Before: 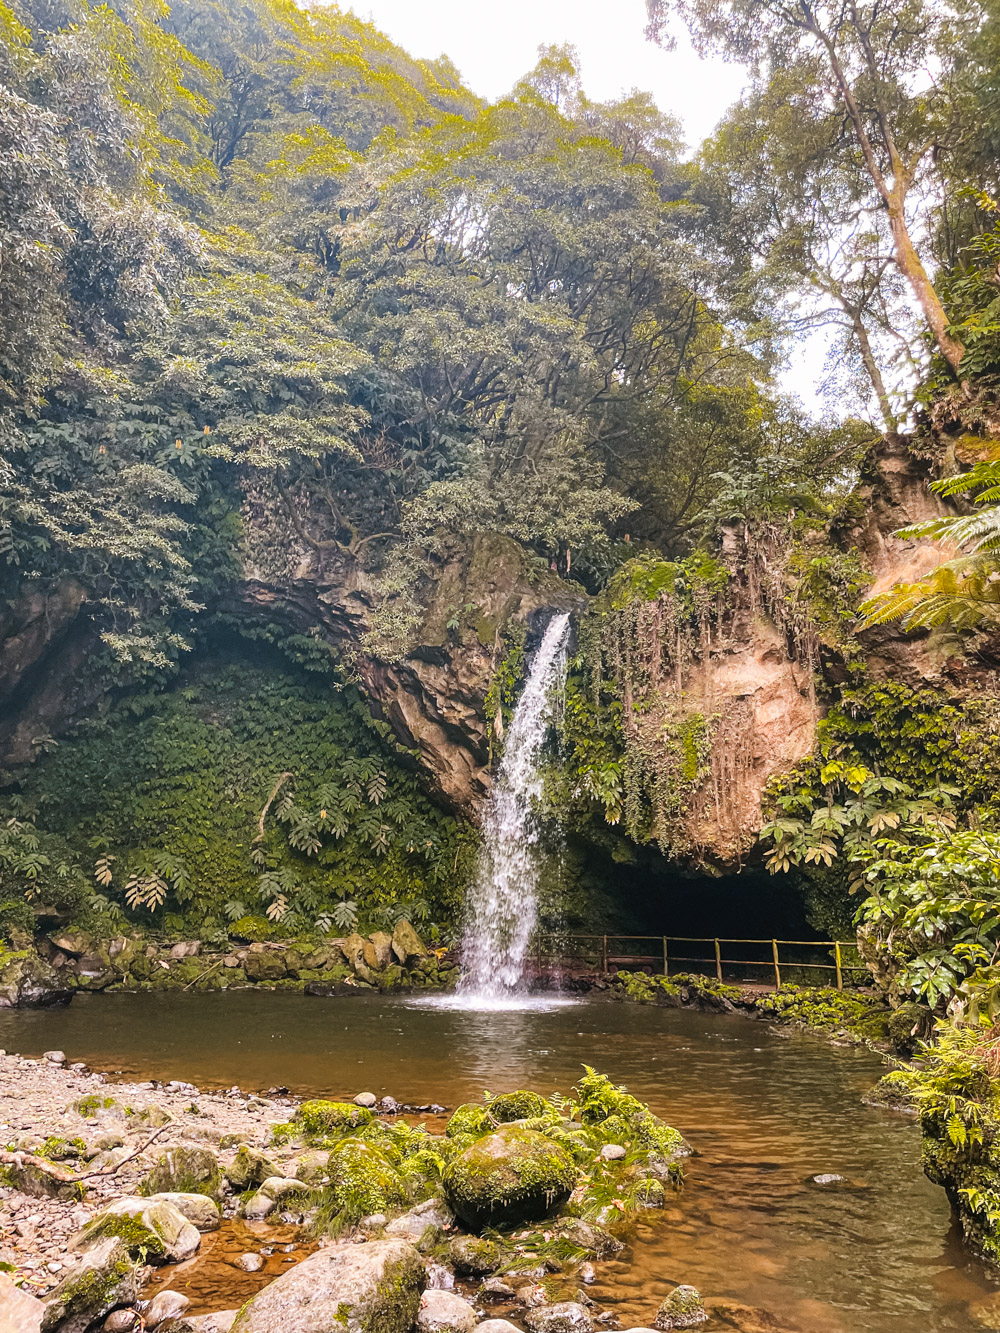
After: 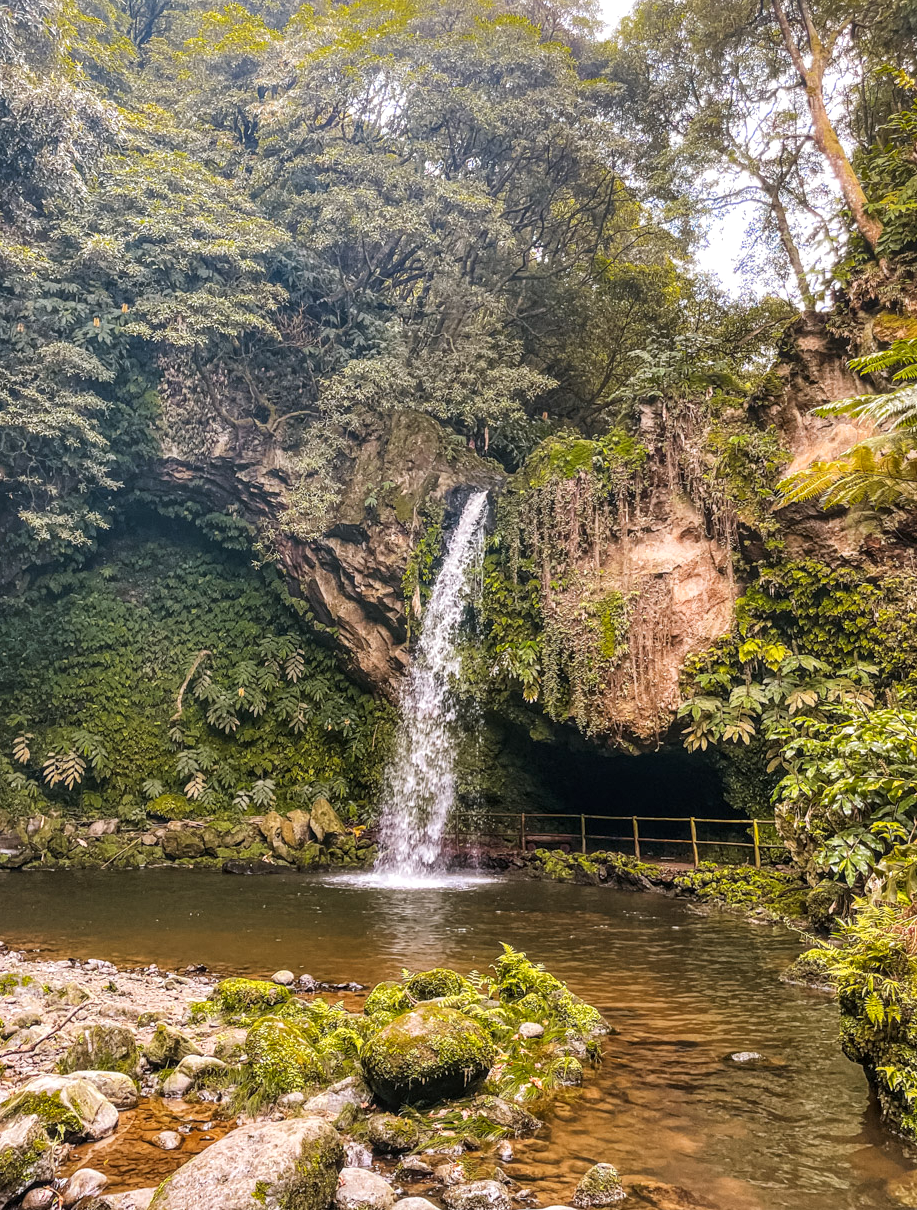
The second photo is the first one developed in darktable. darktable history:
local contrast: on, module defaults
crop and rotate: left 8.262%, top 9.226%
